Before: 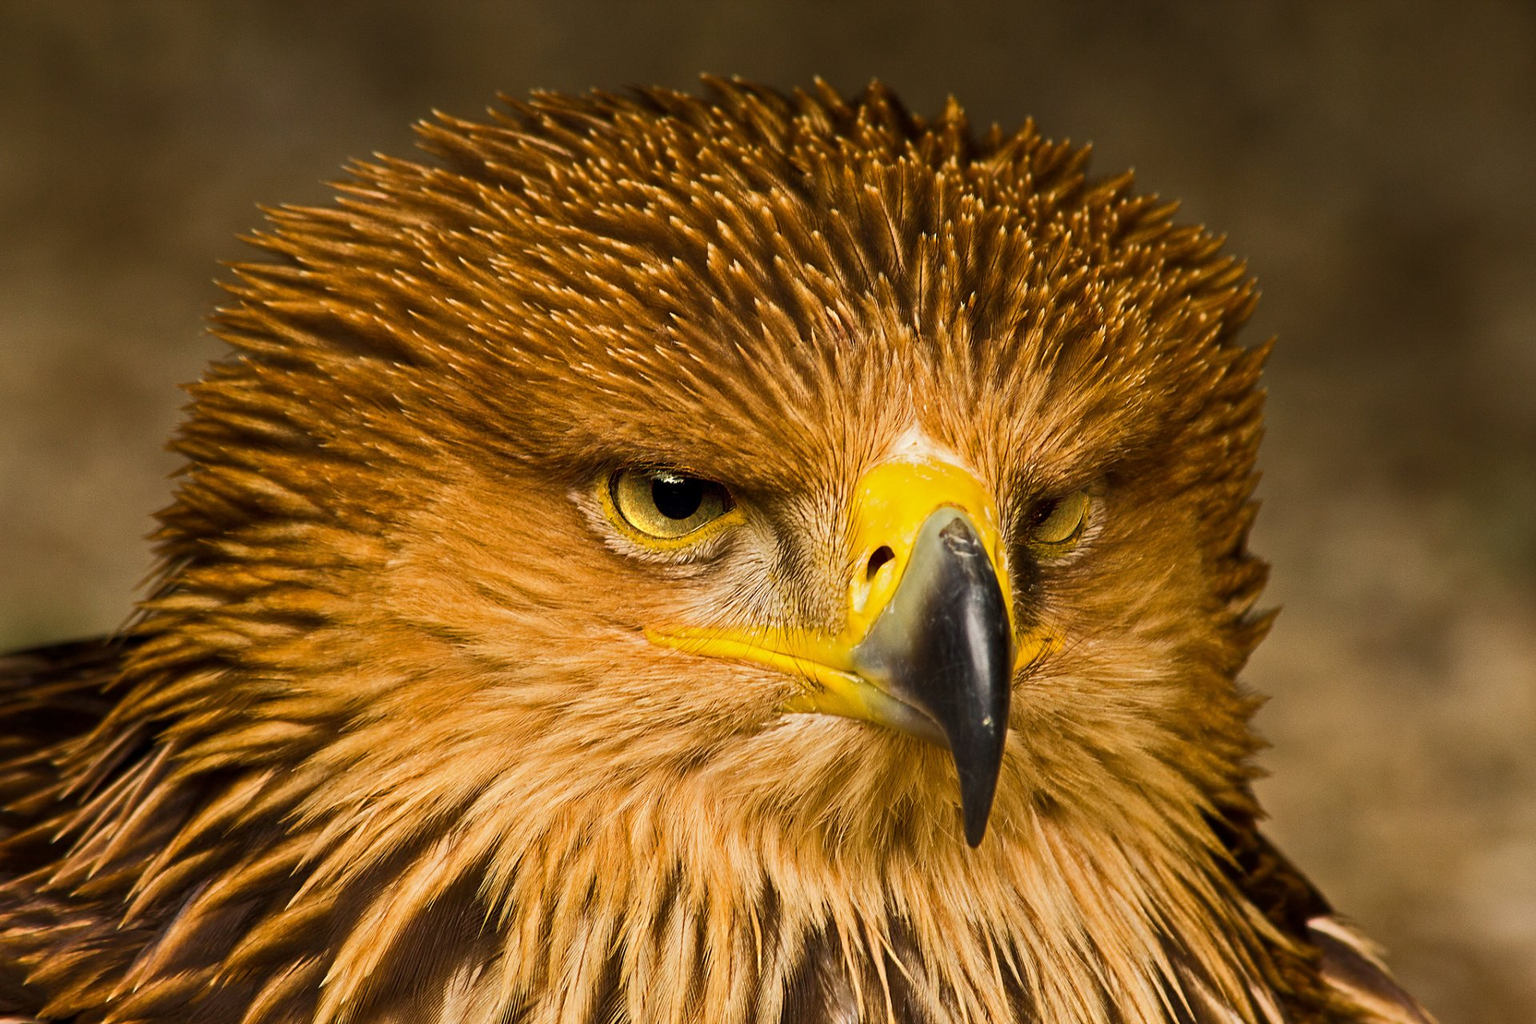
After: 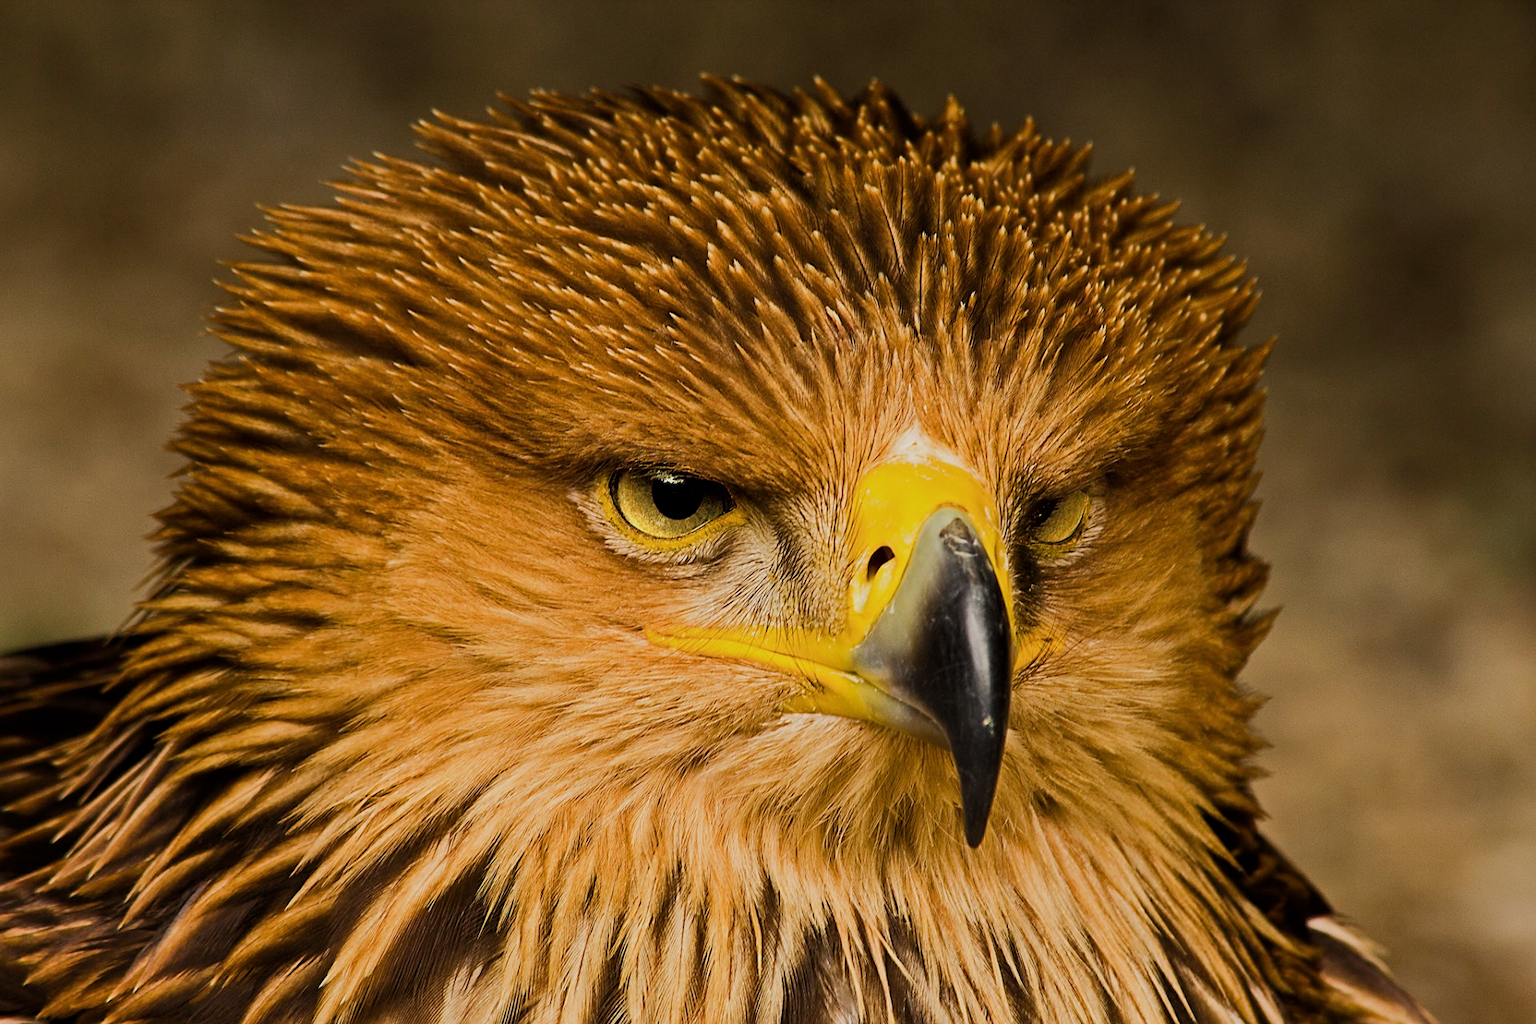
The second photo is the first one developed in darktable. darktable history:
tone equalizer: on, module defaults
filmic rgb: white relative exposure 3.8 EV, hardness 4.35
sharpen: amount 0.2
